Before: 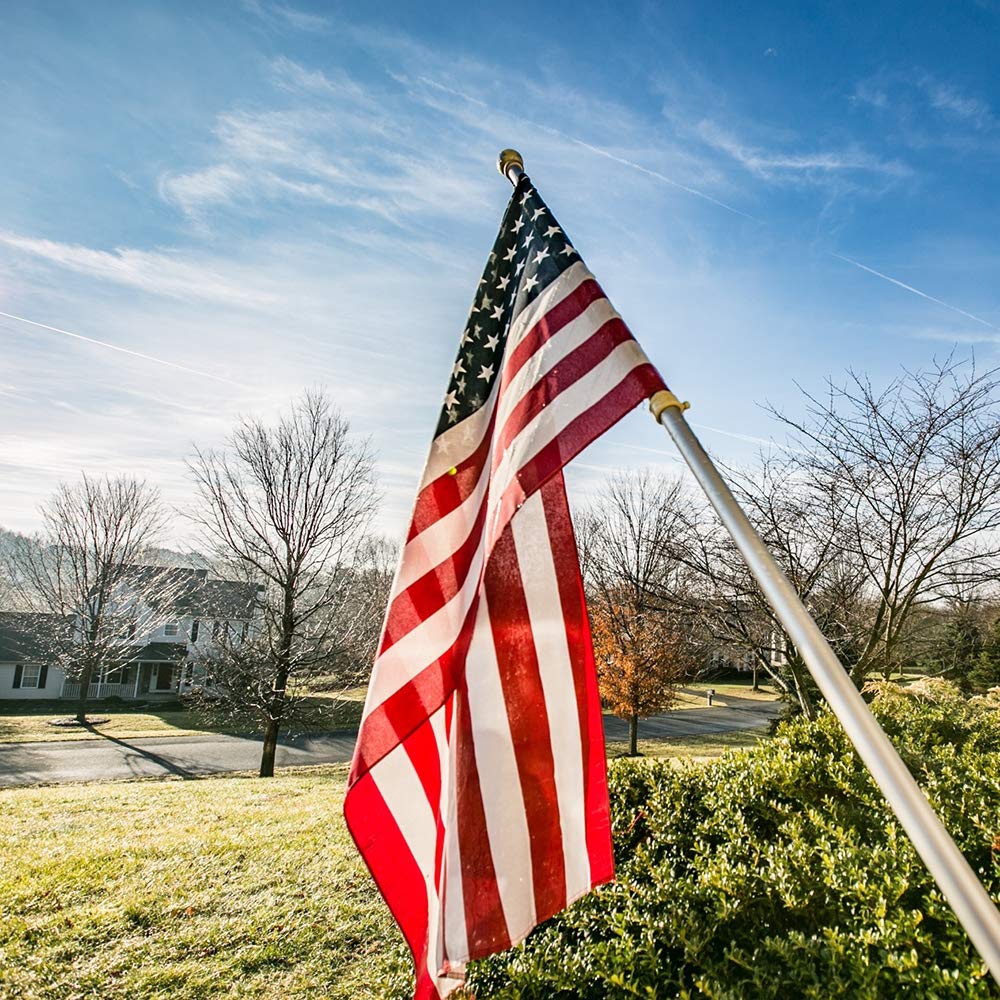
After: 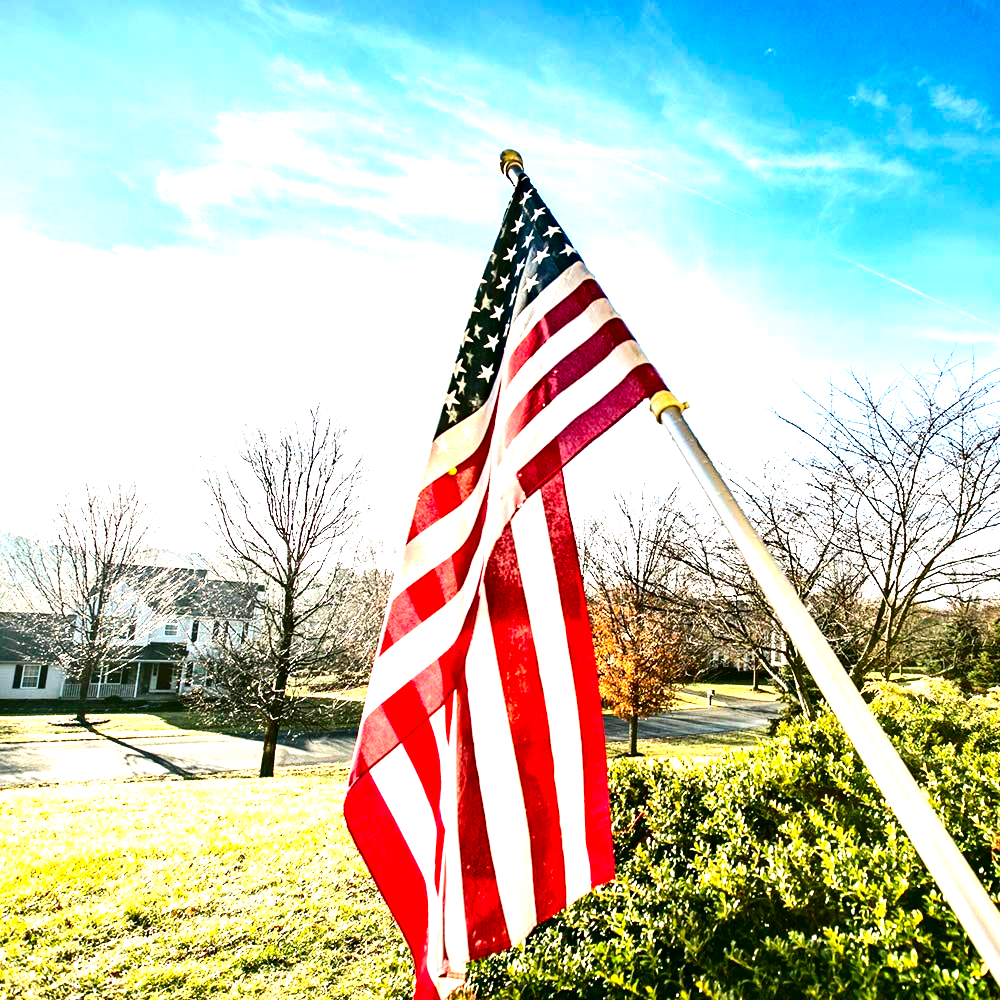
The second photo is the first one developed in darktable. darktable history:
contrast brightness saturation: contrast 0.22, brightness -0.19, saturation 0.24
white balance: red 1, blue 1
exposure: black level correction 0, exposure 1.5 EV, compensate highlight preservation false
